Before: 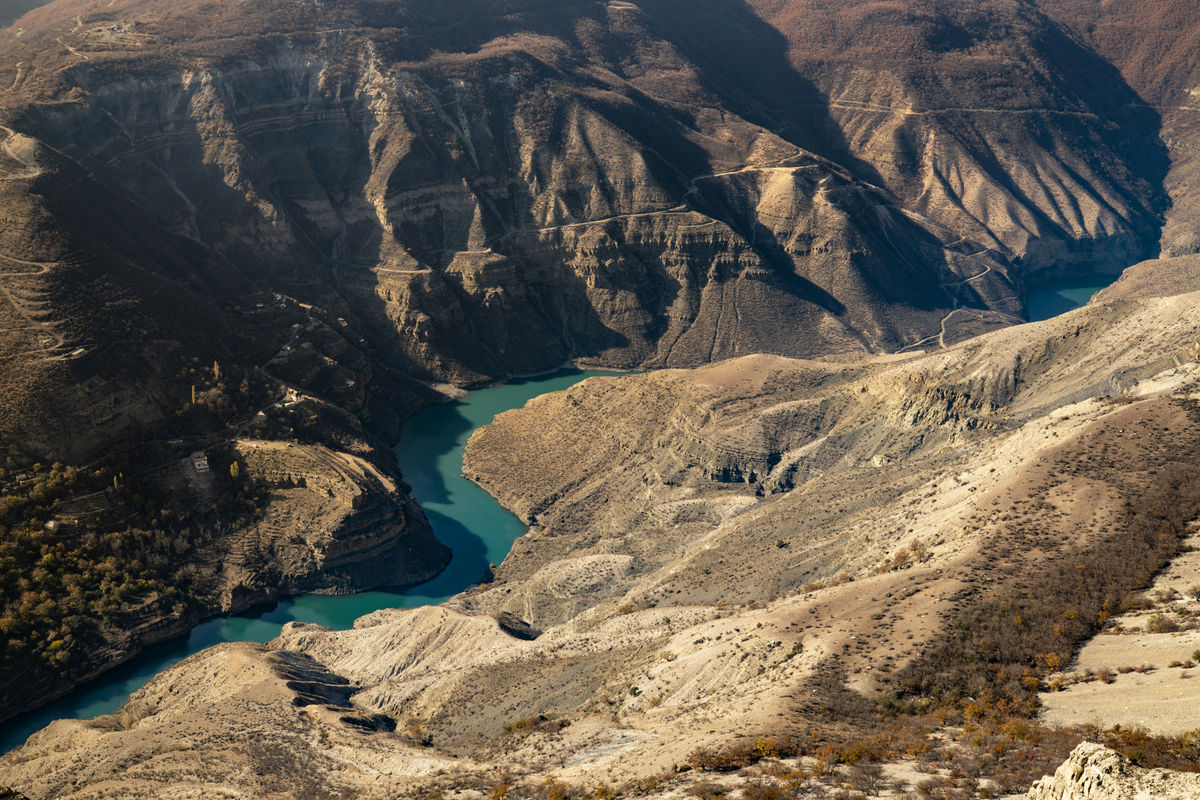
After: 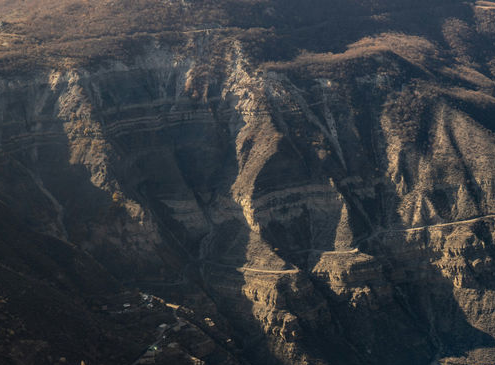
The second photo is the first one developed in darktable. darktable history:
crop and rotate: left 11.105%, top 0.07%, right 47.583%, bottom 54.257%
